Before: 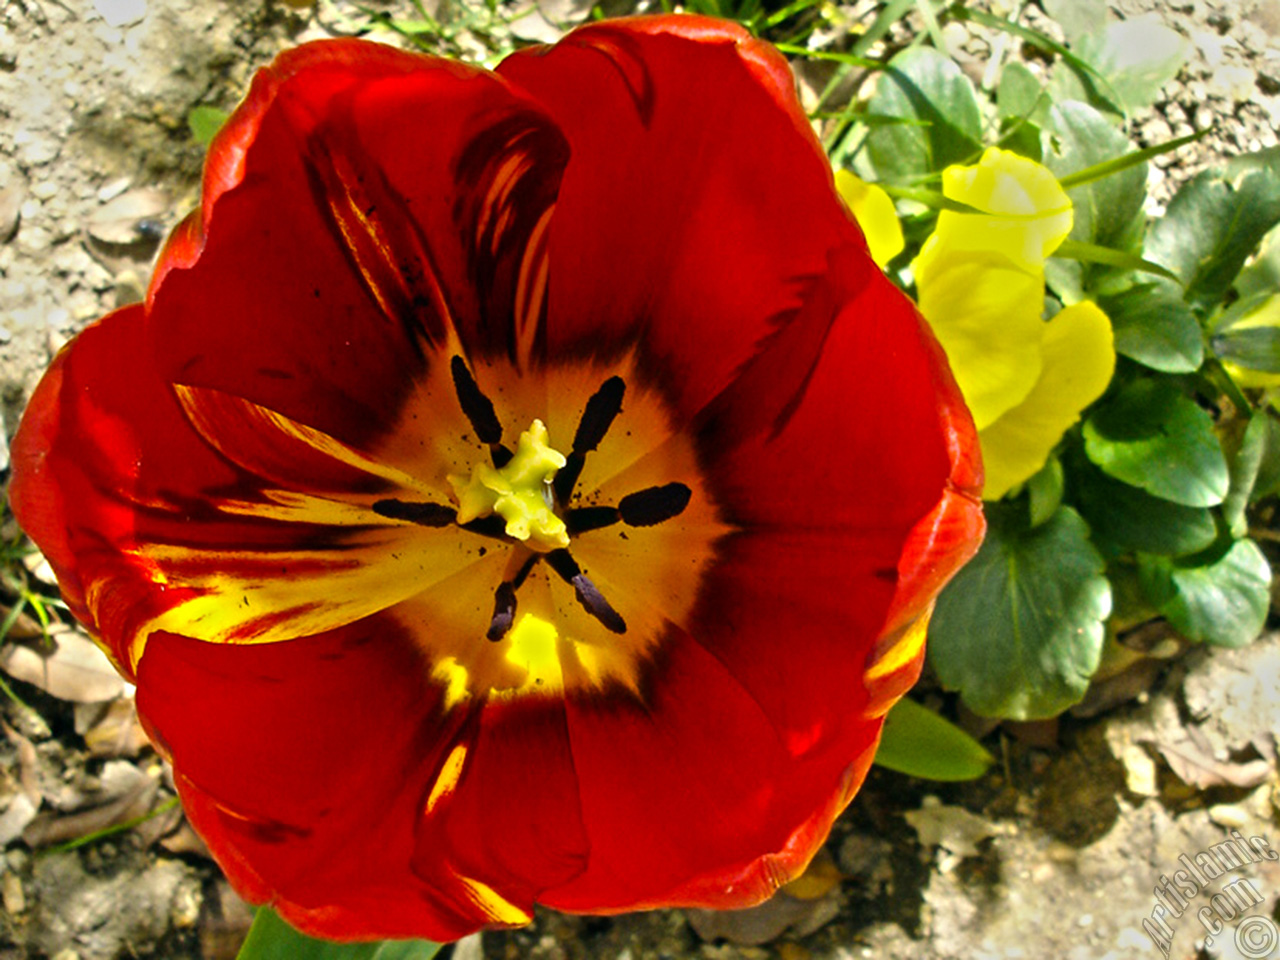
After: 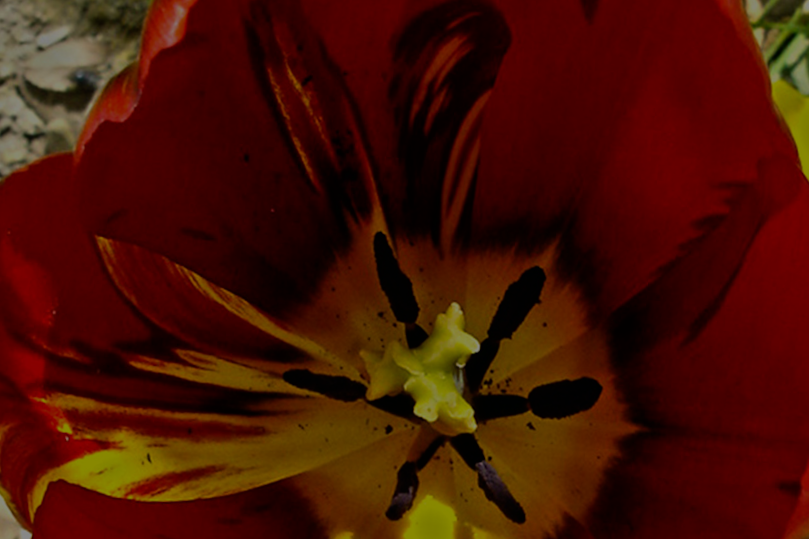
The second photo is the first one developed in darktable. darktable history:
filmic rgb: black relative exposure -11.35 EV, white relative exposure 3.22 EV, hardness 6.76, color science v6 (2022)
crop and rotate: angle -4.99°, left 2.122%, top 6.945%, right 27.566%, bottom 30.519%
exposure: exposure -2.002 EV, compensate highlight preservation false
